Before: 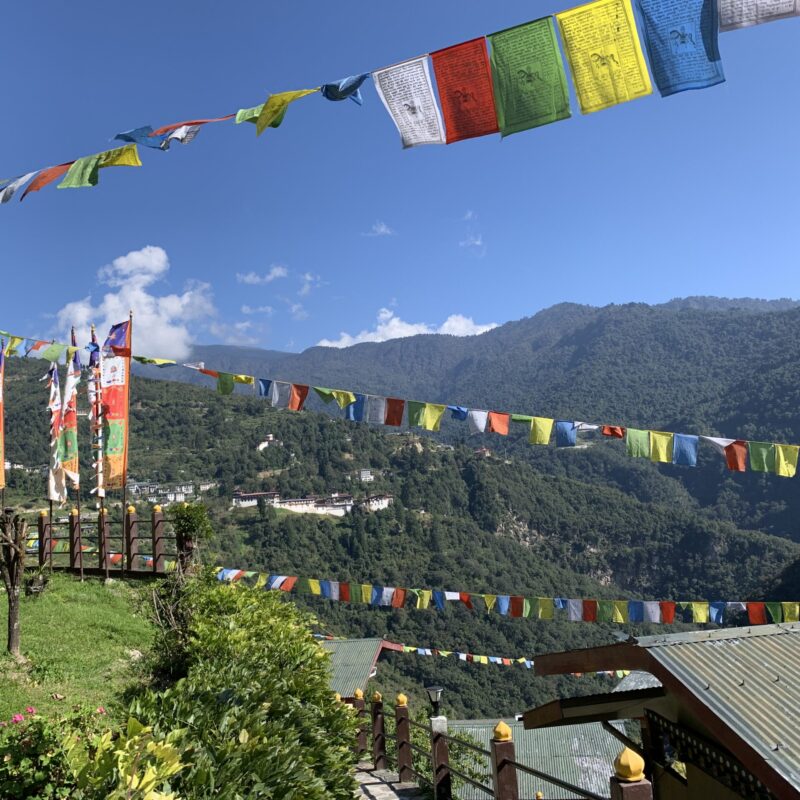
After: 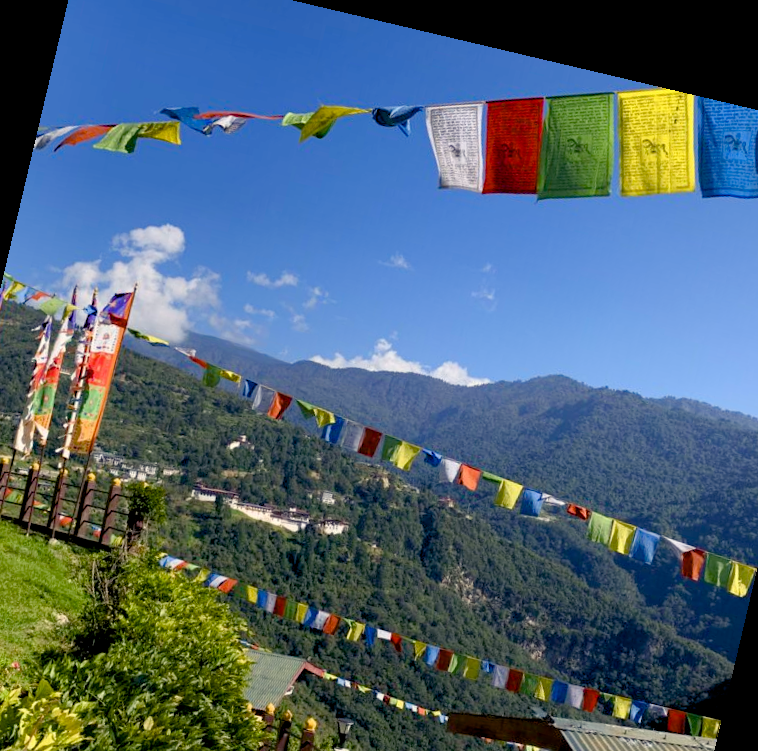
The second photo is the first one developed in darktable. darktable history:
rotate and perspective: rotation 13.27°, automatic cropping off
crop and rotate: left 10.77%, top 5.1%, right 10.41%, bottom 16.76%
color balance rgb: shadows lift › chroma 3%, shadows lift › hue 280.8°, power › hue 330°, highlights gain › chroma 3%, highlights gain › hue 75.6°, global offset › luminance -1%, perceptual saturation grading › global saturation 20%, perceptual saturation grading › highlights -25%, perceptual saturation grading › shadows 50%, global vibrance 20%
